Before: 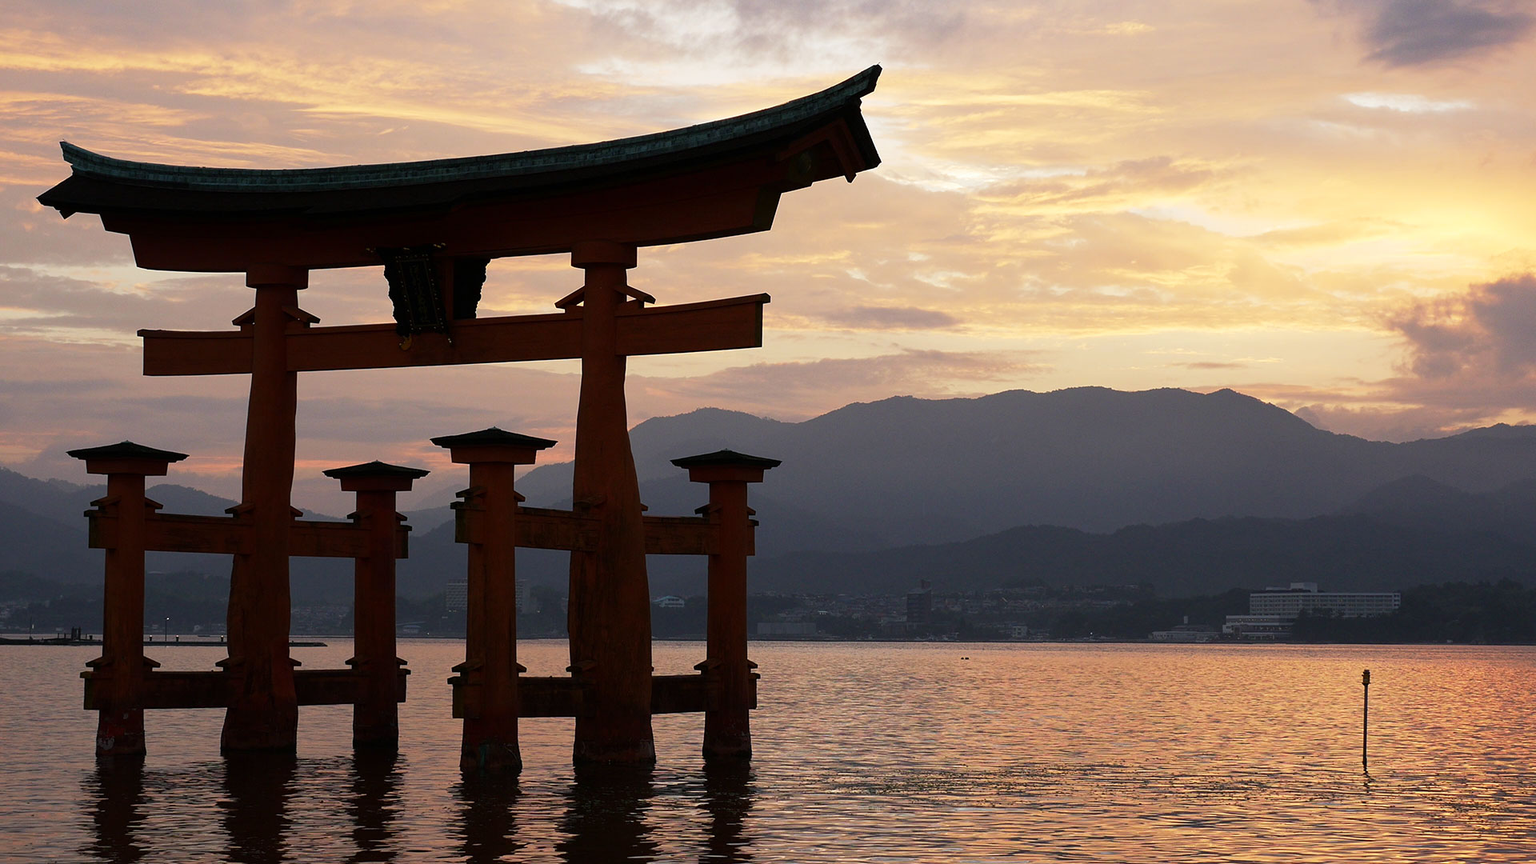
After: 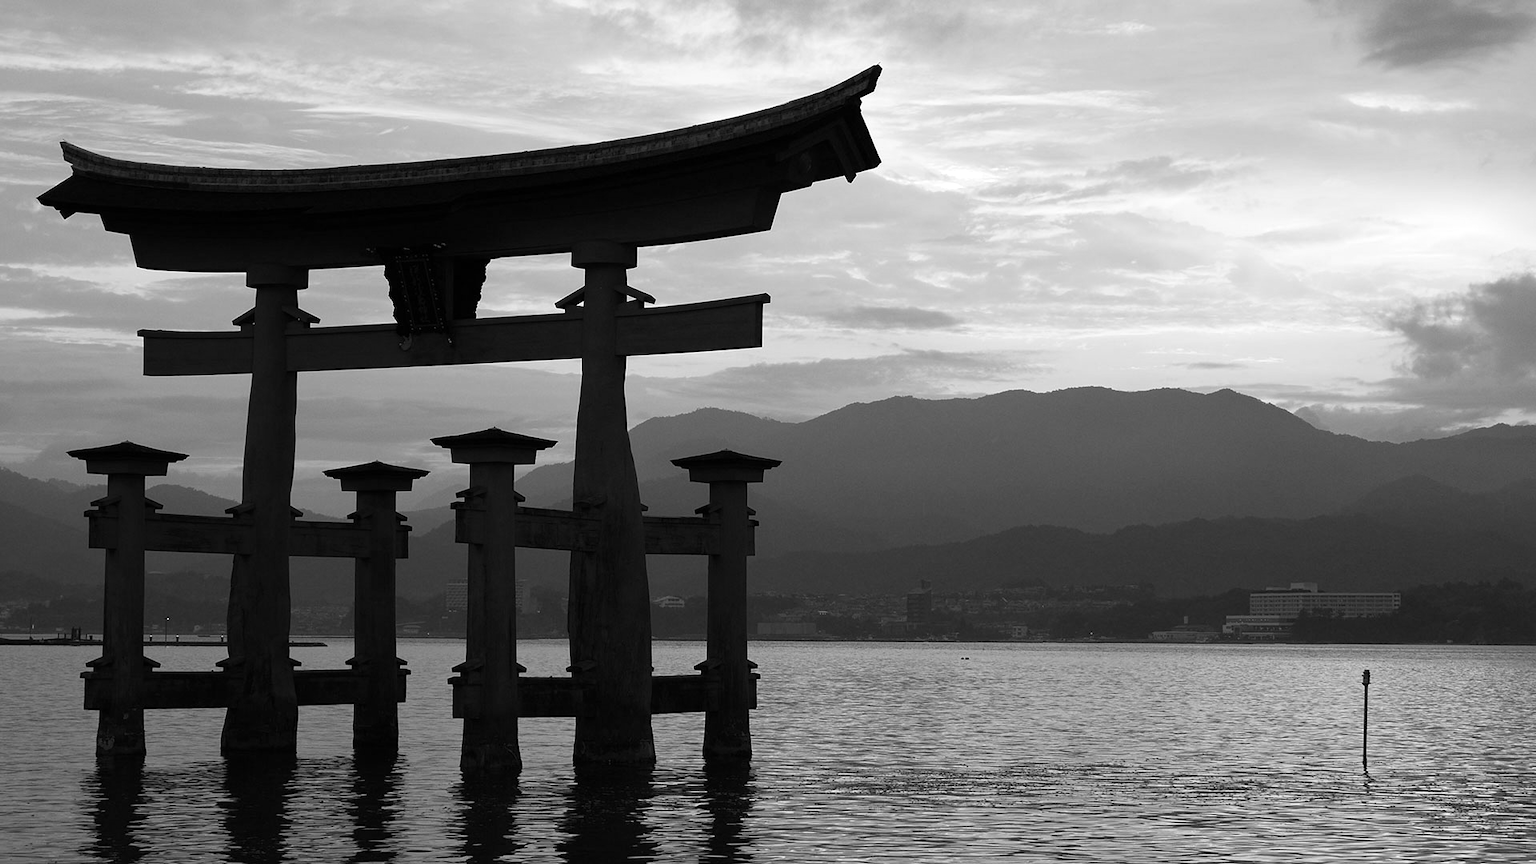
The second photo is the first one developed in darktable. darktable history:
monochrome: on, module defaults
exposure: exposure 0.127 EV, compensate highlight preservation false
